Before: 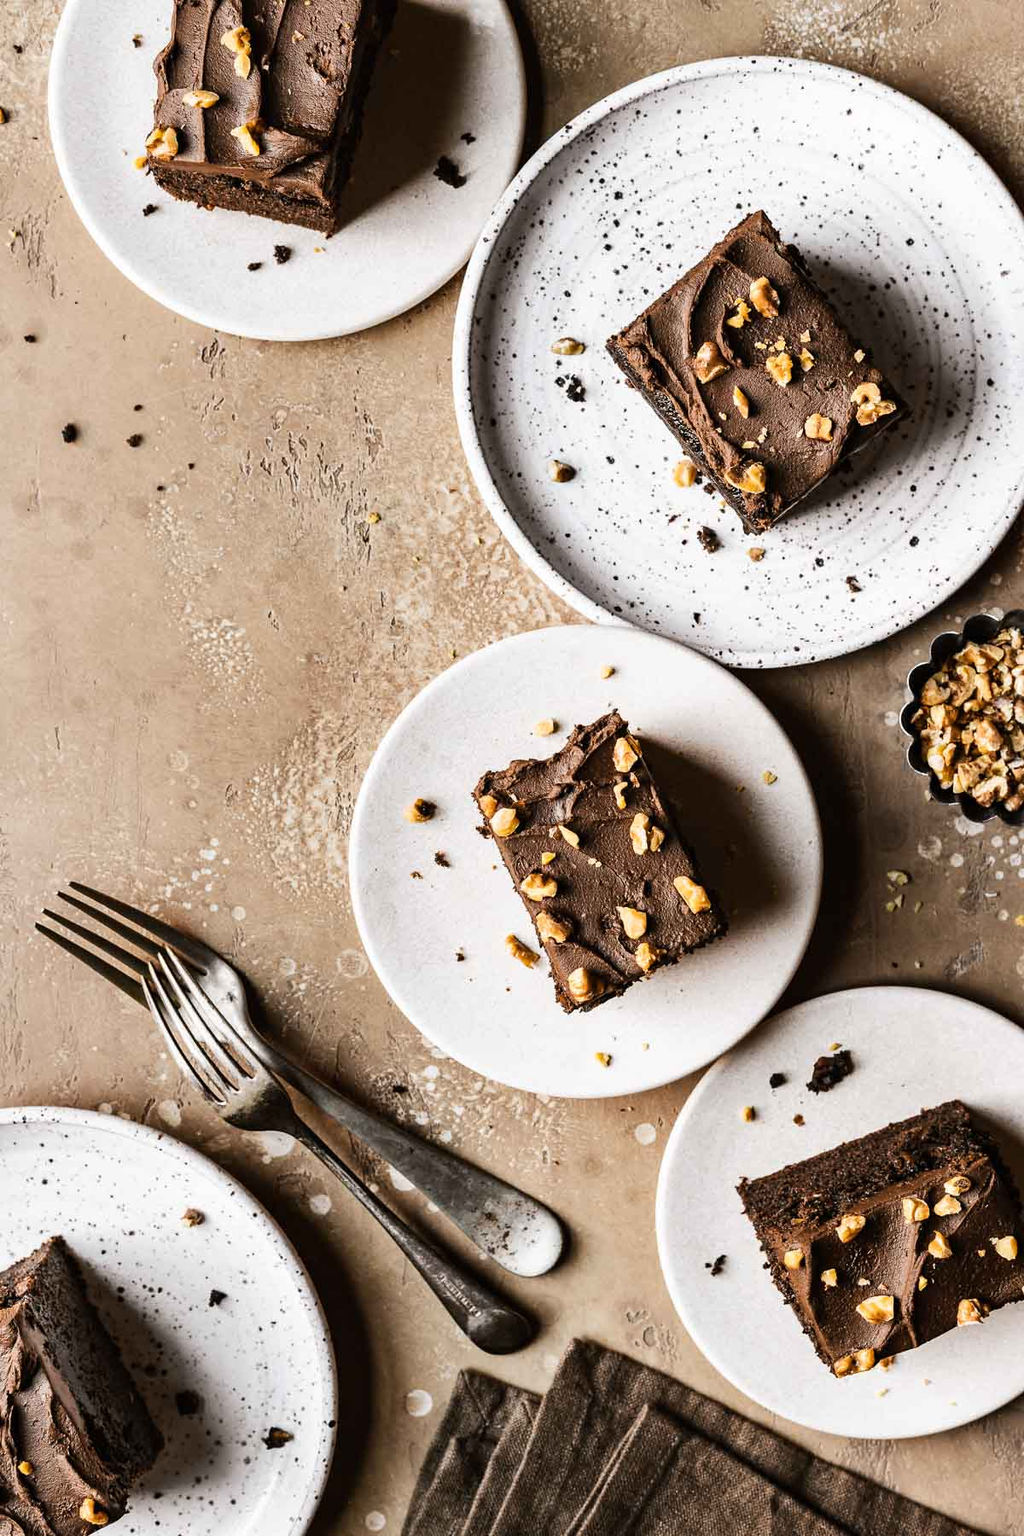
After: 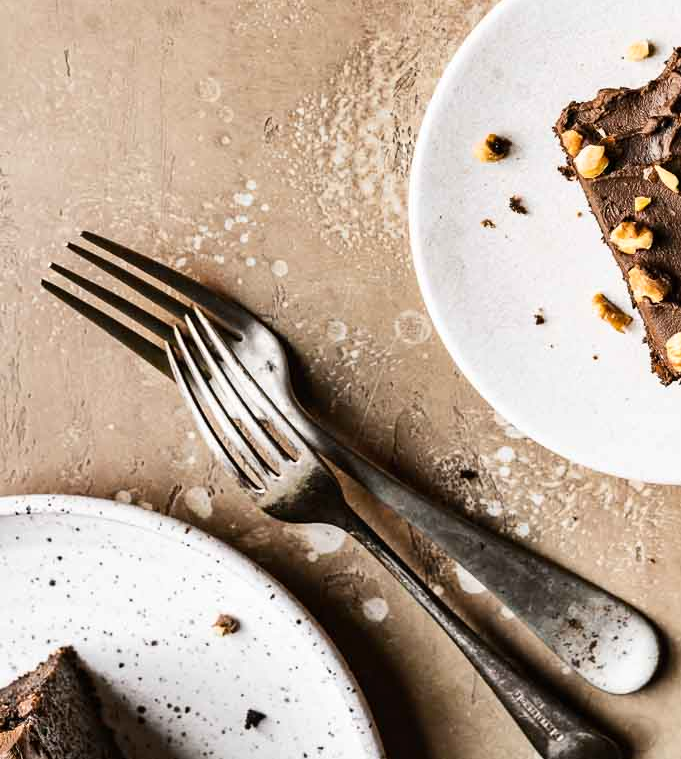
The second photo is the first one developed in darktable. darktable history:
crop: top 44.587%, right 43.209%, bottom 13.197%
contrast brightness saturation: contrast 0.098, brightness 0.018, saturation 0.019
